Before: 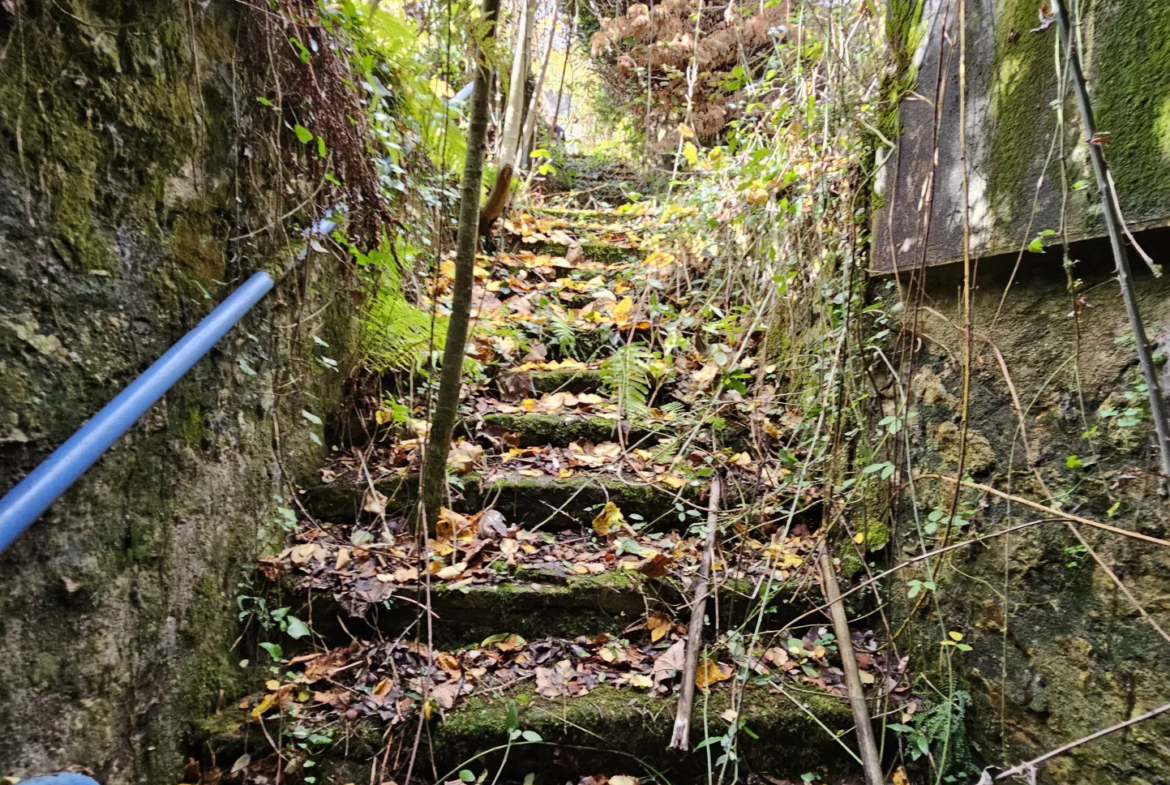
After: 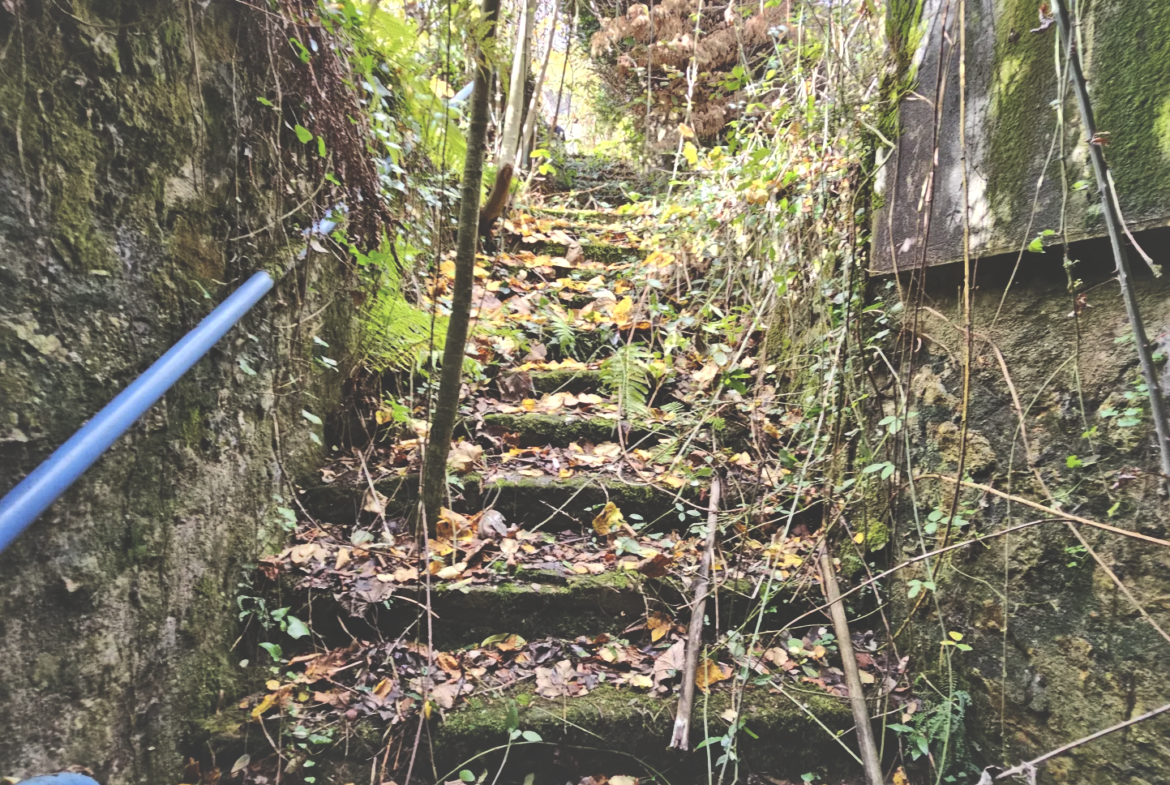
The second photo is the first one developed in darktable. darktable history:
shadows and highlights: shadows 25.2, highlights -23.78
exposure: black level correction -0.043, exposure 0.062 EV, compensate highlight preservation false
local contrast: mode bilateral grid, contrast 20, coarseness 100, detail 150%, midtone range 0.2
